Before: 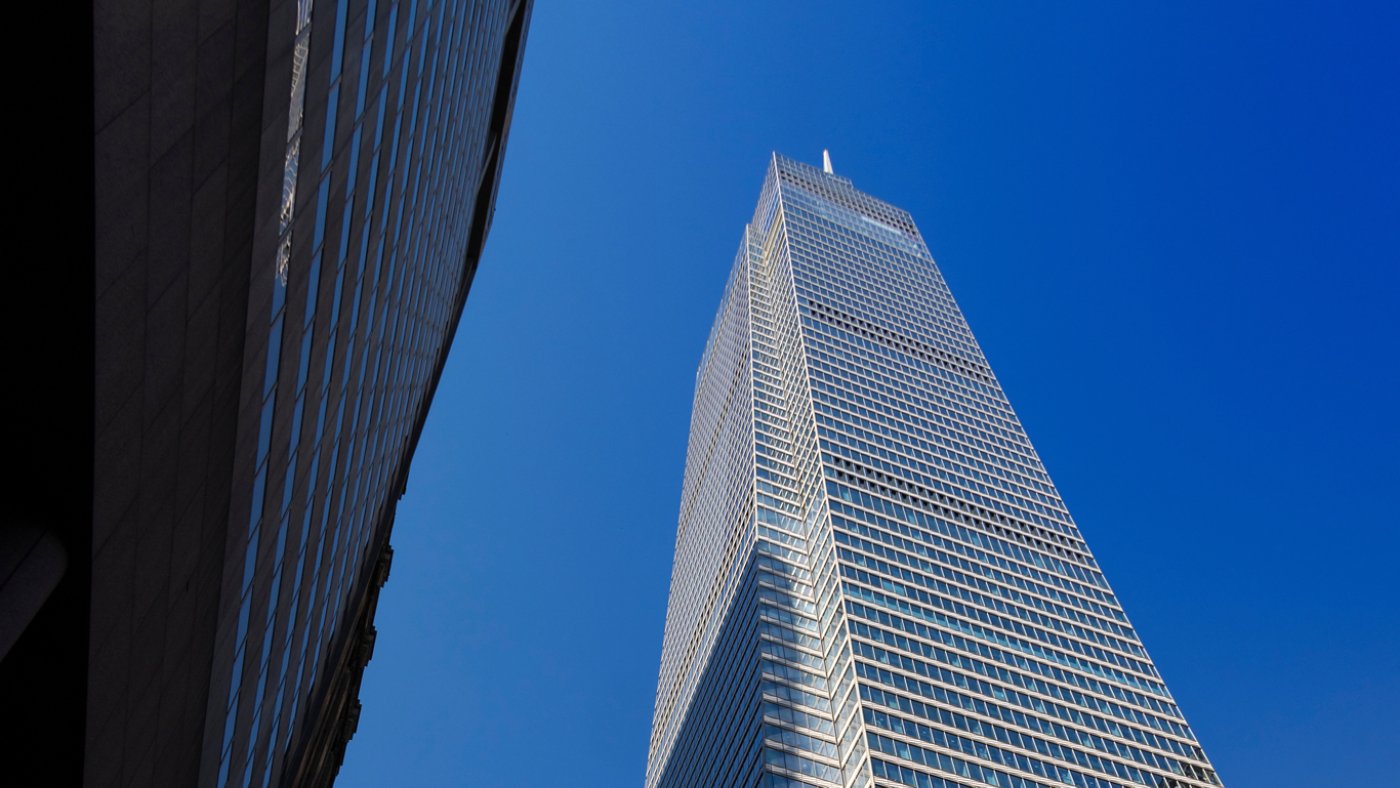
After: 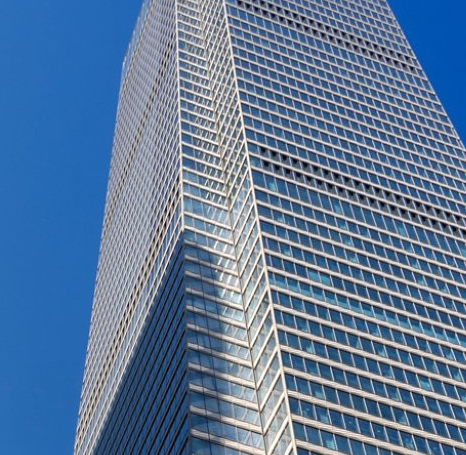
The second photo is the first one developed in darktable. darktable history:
crop: left 41.054%, top 39.355%, right 25.652%, bottom 2.895%
tone equalizer: on, module defaults
